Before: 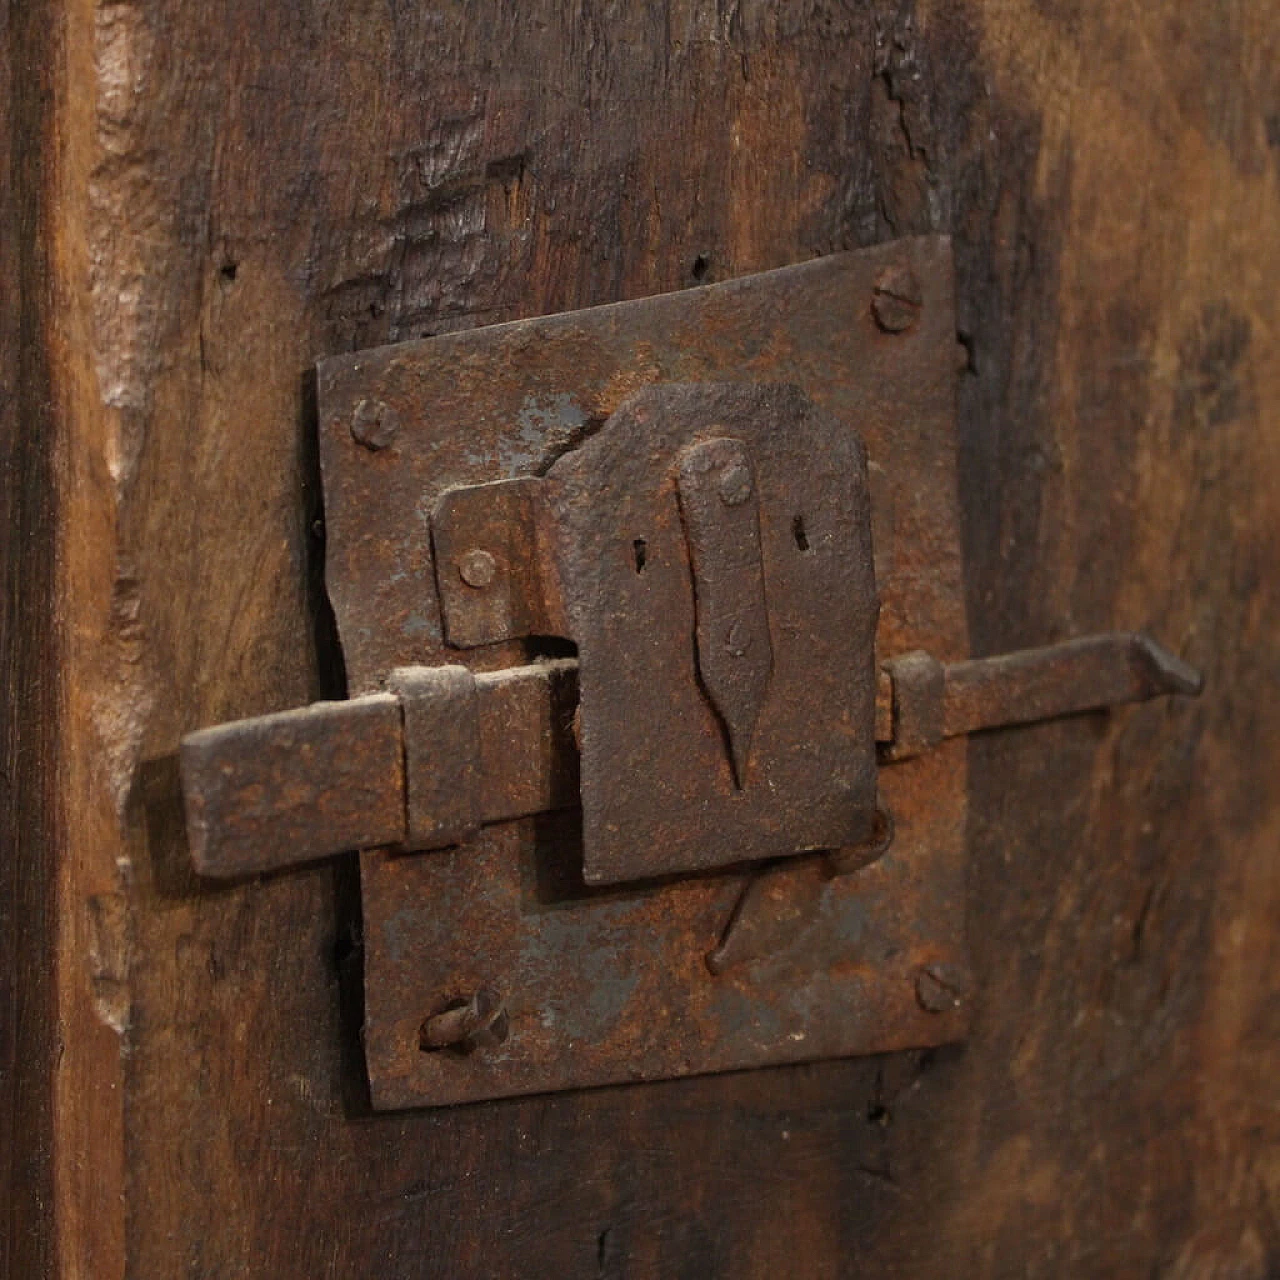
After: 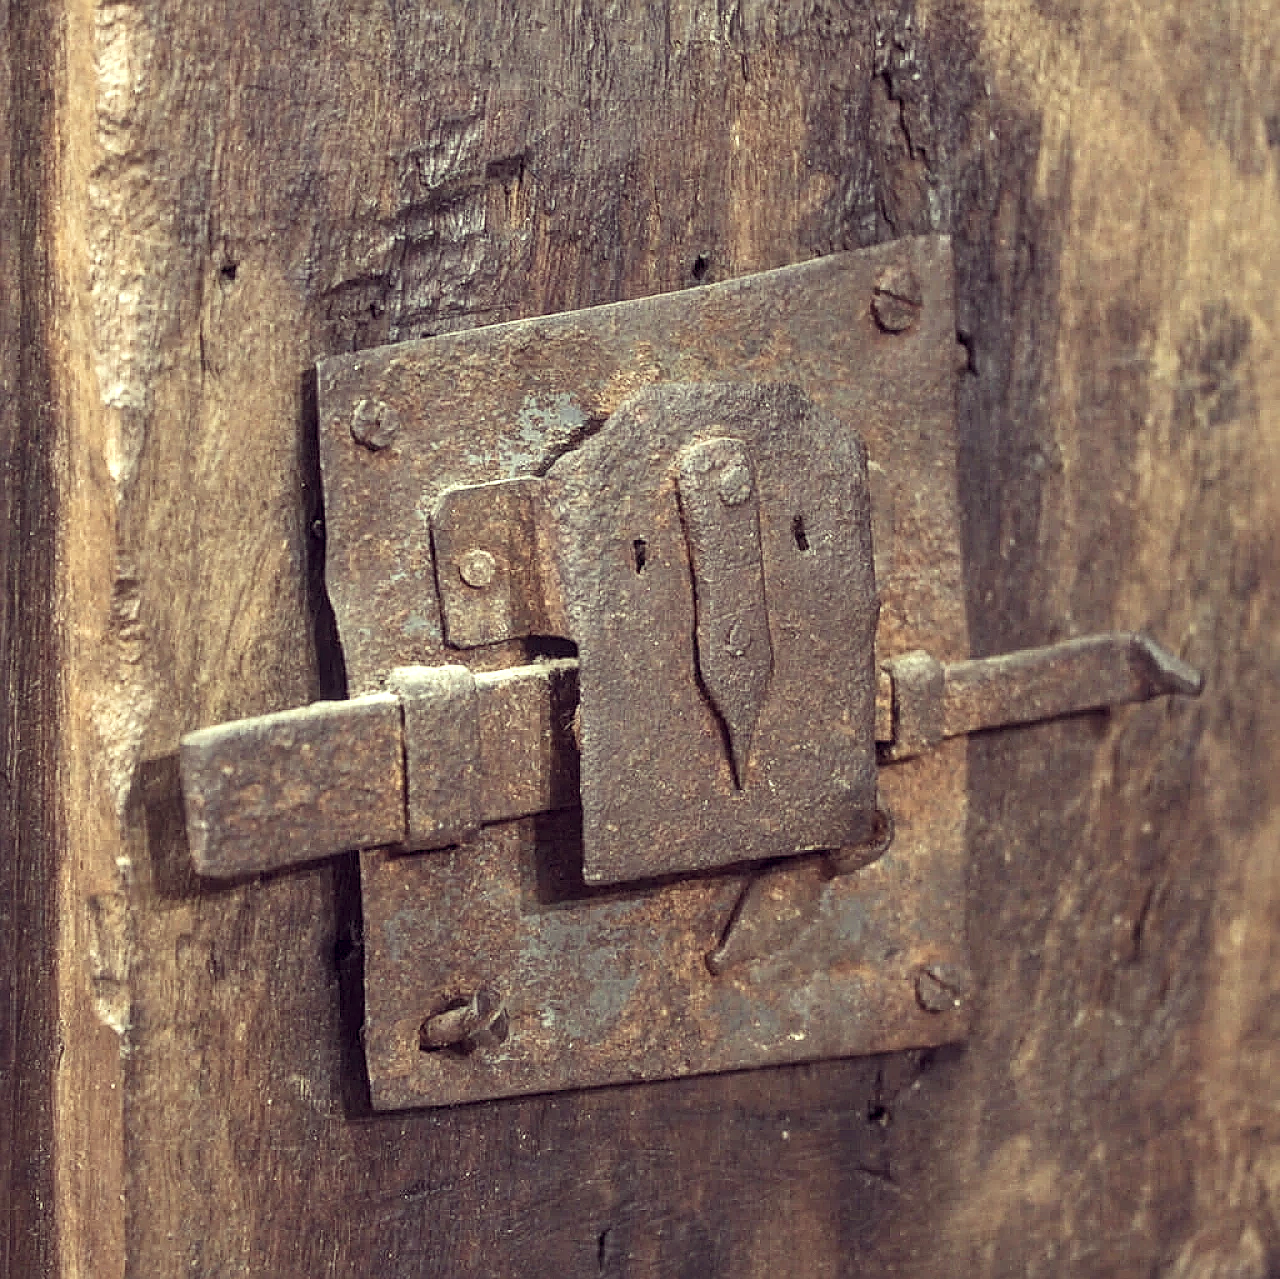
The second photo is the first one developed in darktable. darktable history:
crop: bottom 0.071%
velvia: on, module defaults
local contrast: on, module defaults
exposure: exposure 1.061 EV, compensate highlight preservation false
sharpen: on, module defaults
color correction: highlights a* -20.17, highlights b* 20.27, shadows a* 20.03, shadows b* -20.46, saturation 0.43
contrast brightness saturation: contrast 0.2, brightness 0.16, saturation 0.22
